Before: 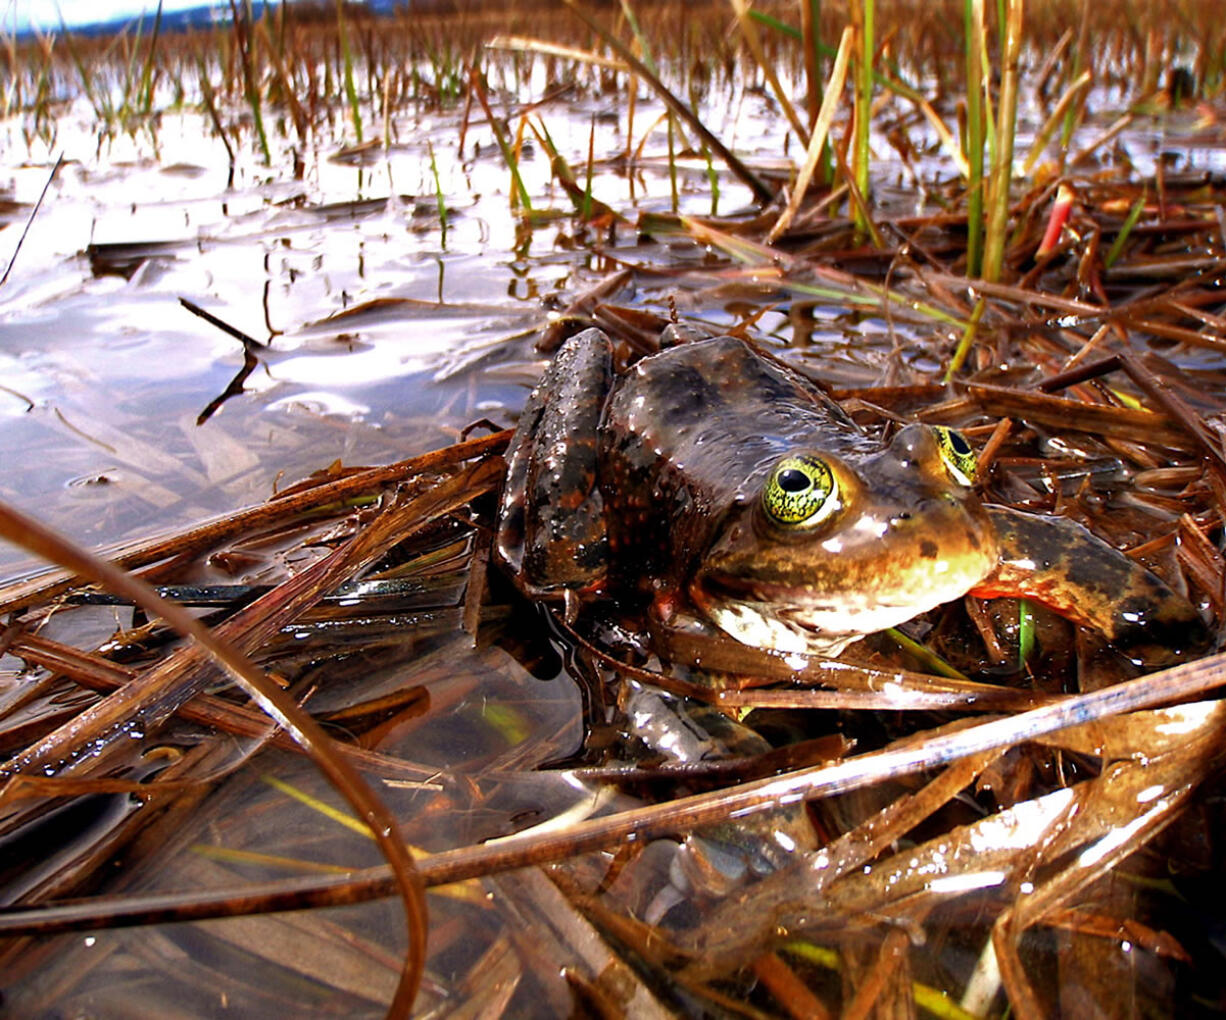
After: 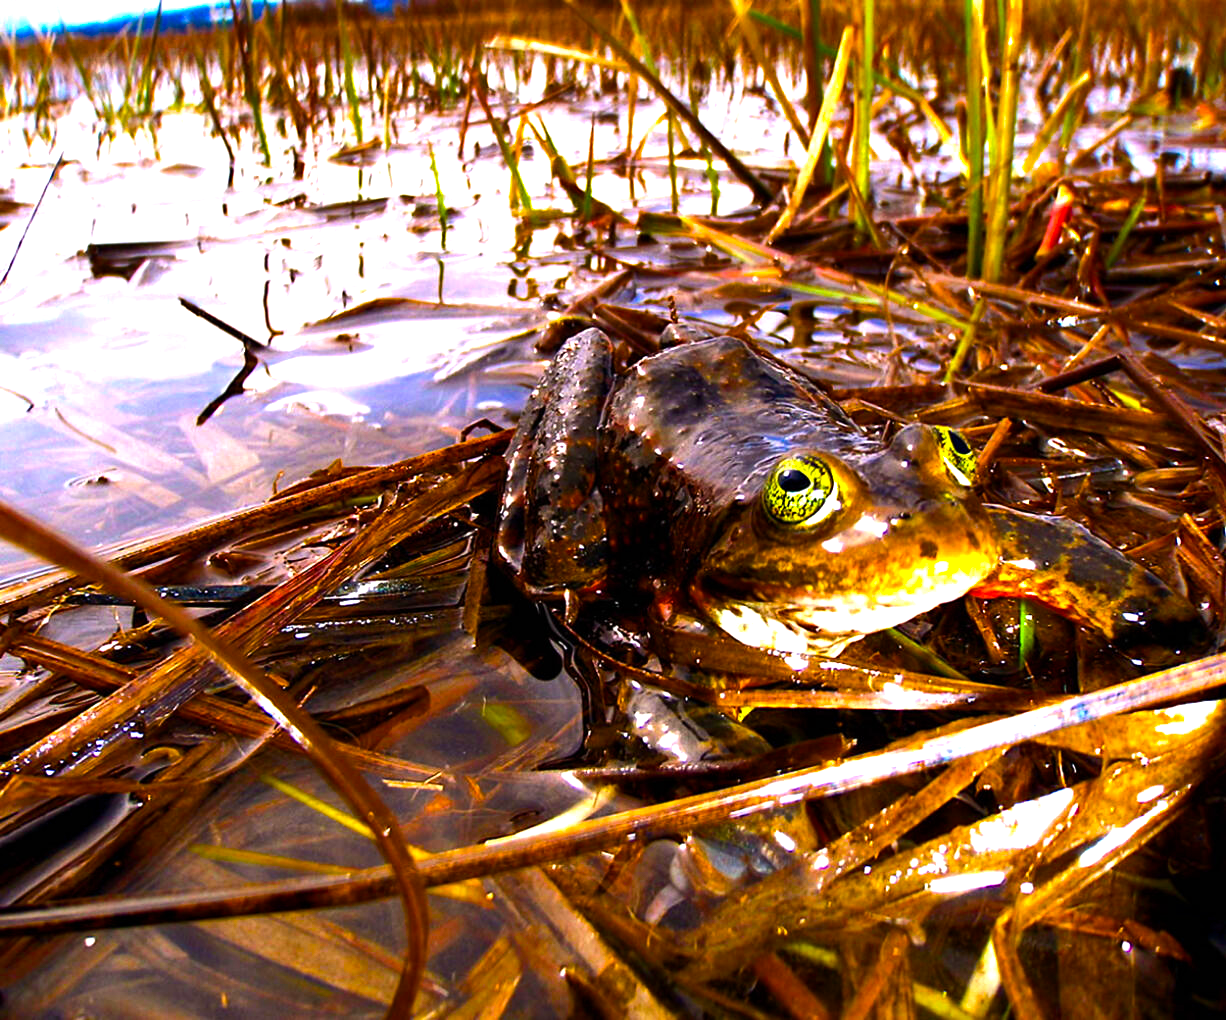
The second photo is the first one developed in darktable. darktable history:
color balance rgb: linear chroma grading › global chroma 49.655%, perceptual saturation grading › global saturation 30.601%, perceptual brilliance grading › highlights 19.618%, perceptual brilliance grading › mid-tones 19.961%, perceptual brilliance grading › shadows -20.555%
exposure: compensate exposure bias true, compensate highlight preservation false
